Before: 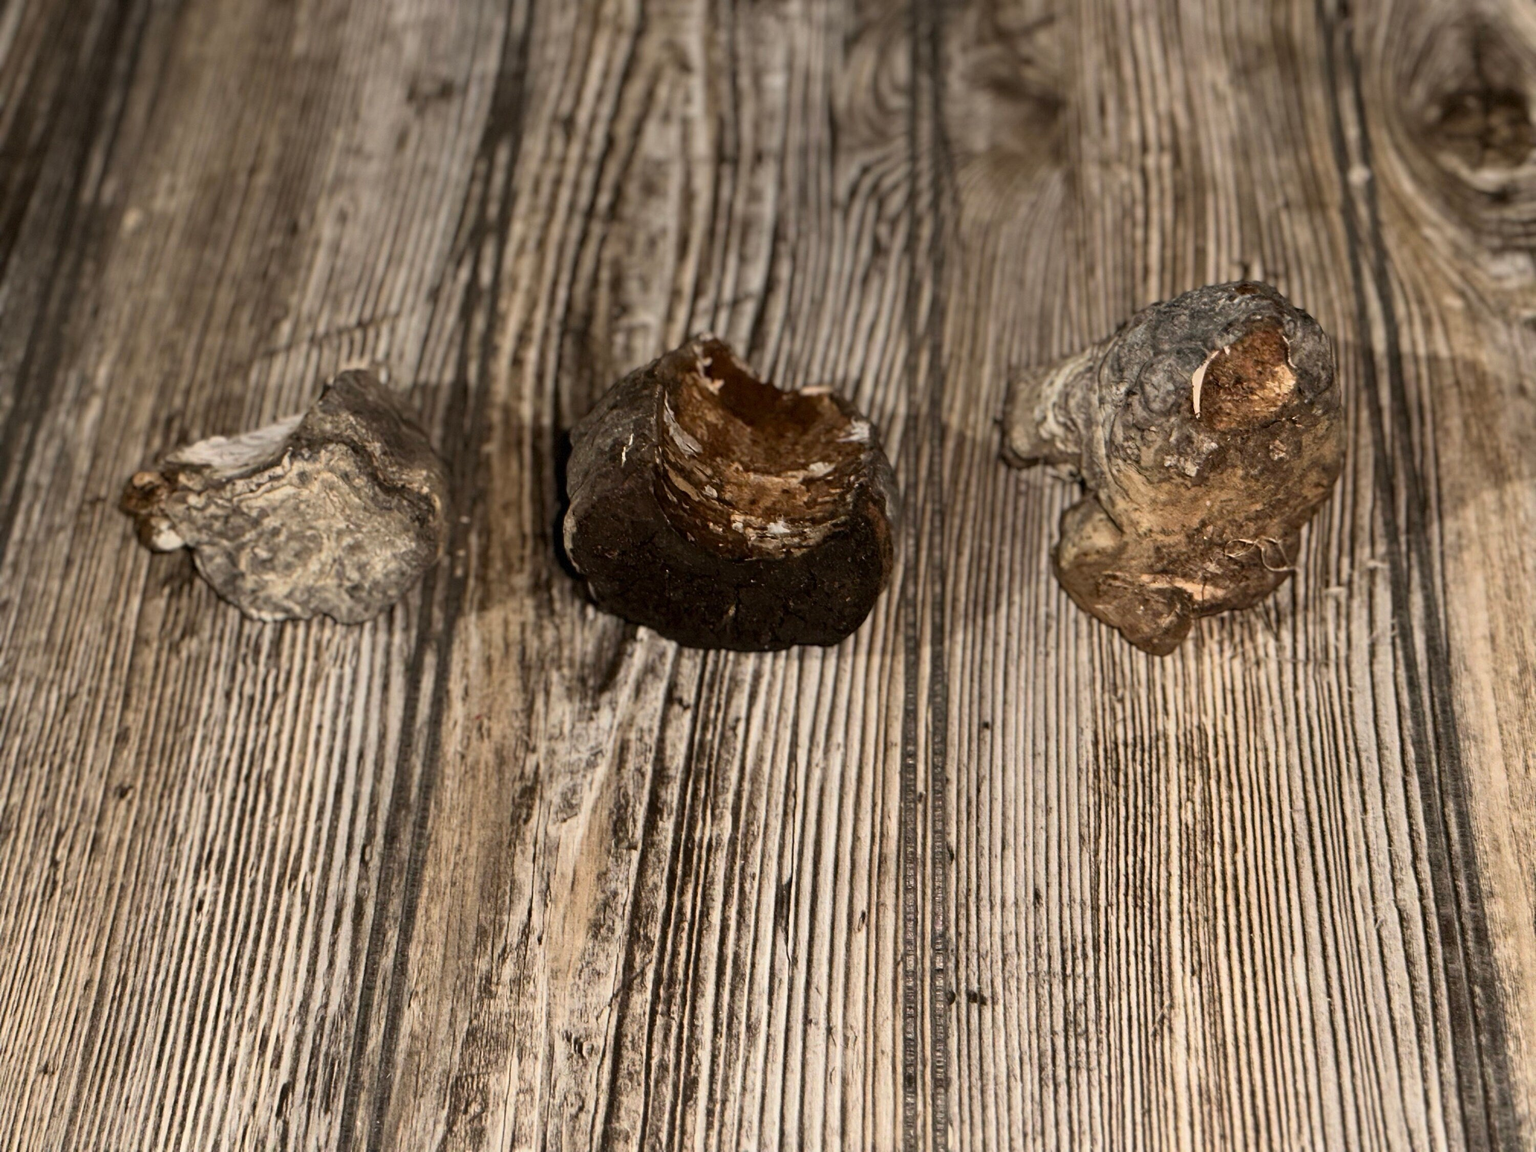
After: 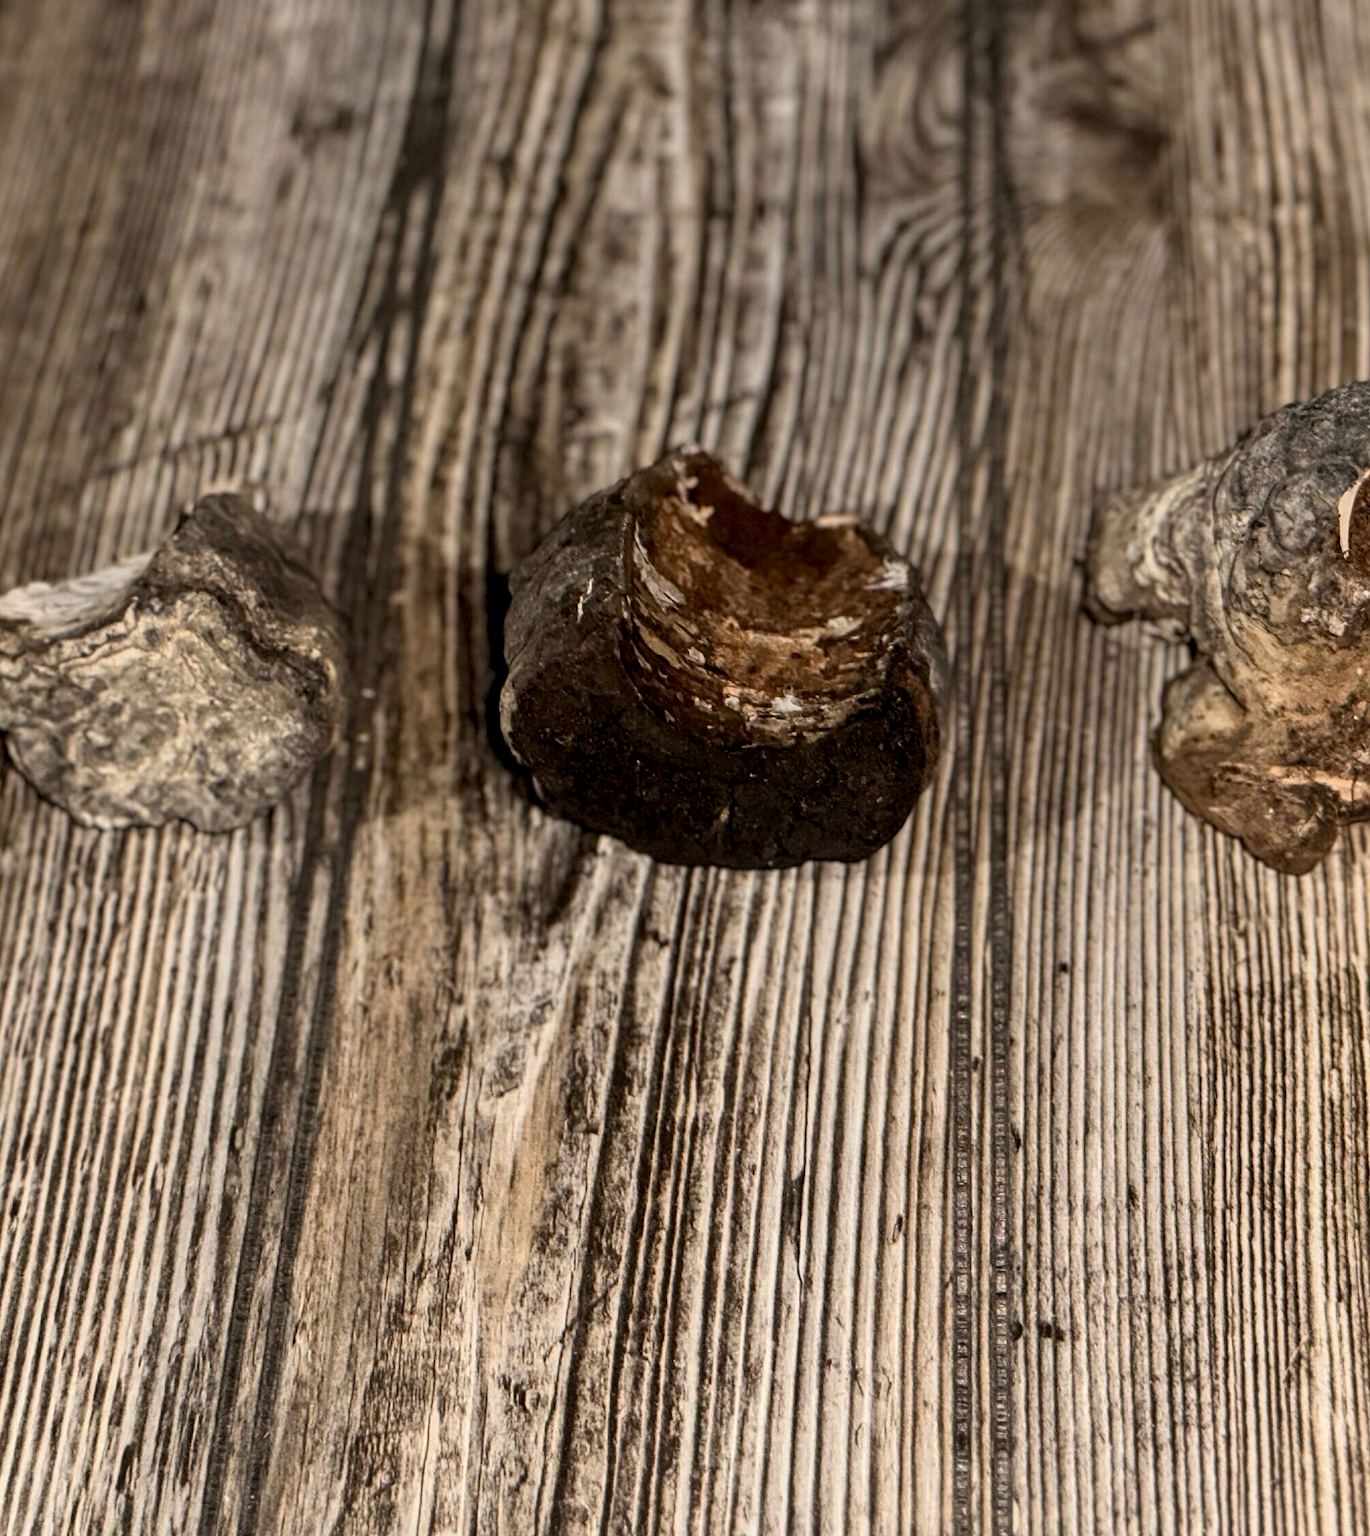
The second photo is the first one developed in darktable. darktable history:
exposure: exposure -0.066 EV, compensate exposure bias true, compensate highlight preservation false
color zones: curves: ch0 [(0, 0.5) (0.143, 0.5) (0.286, 0.5) (0.429, 0.5) (0.571, 0.5) (0.714, 0.476) (0.857, 0.5) (1, 0.5)]; ch2 [(0, 0.5) (0.143, 0.5) (0.286, 0.5) (0.429, 0.5) (0.571, 0.5) (0.714, 0.487) (0.857, 0.5) (1, 0.5)], mix 100.96%
crop and rotate: left 12.323%, right 20.761%
local contrast: detail 130%
